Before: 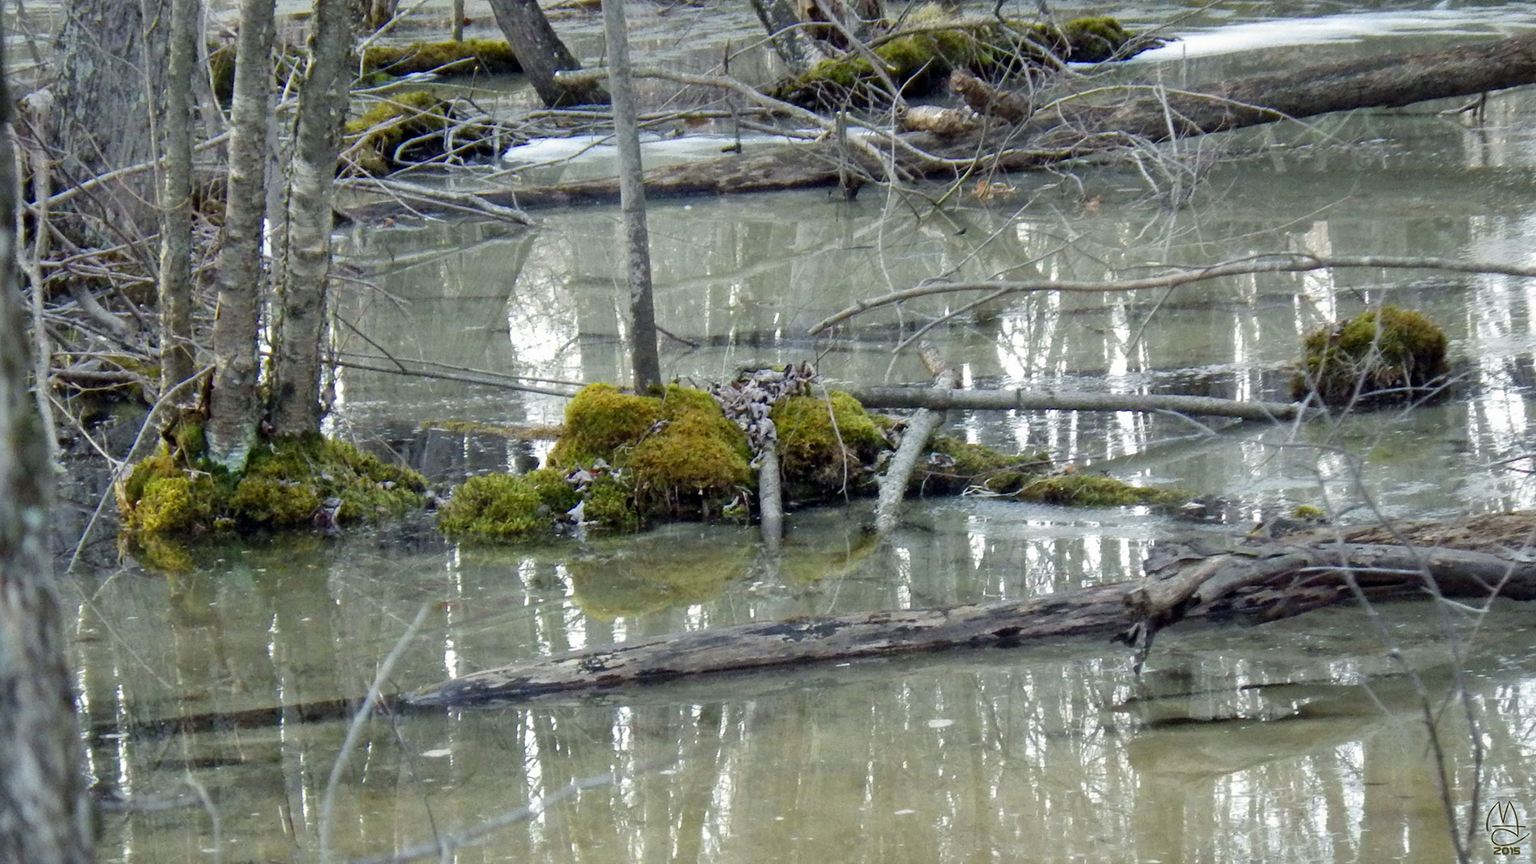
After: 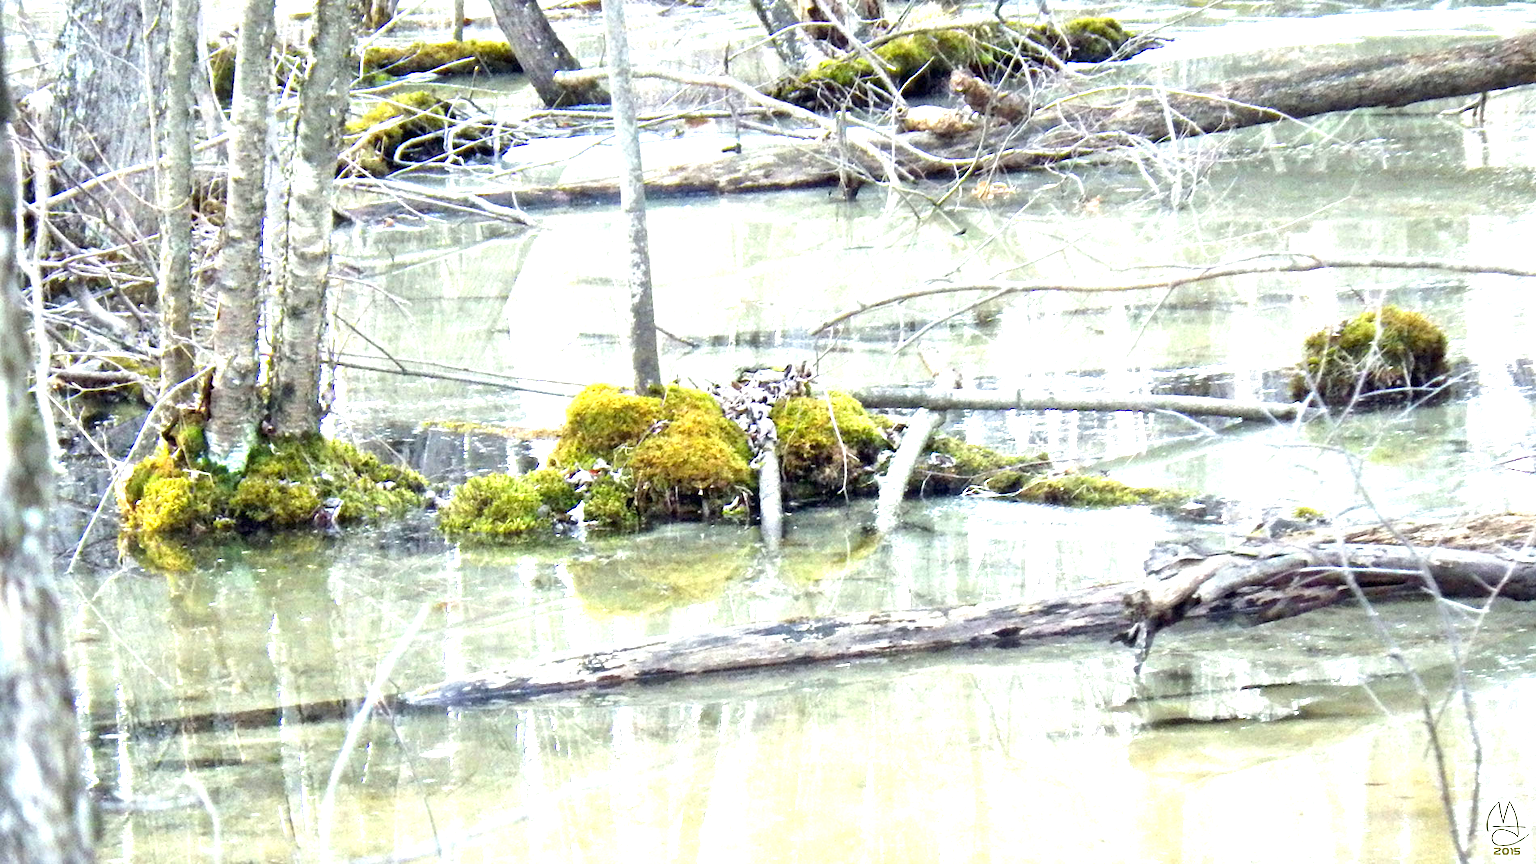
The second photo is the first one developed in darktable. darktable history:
exposure: exposure 2.043 EV, compensate highlight preservation false
